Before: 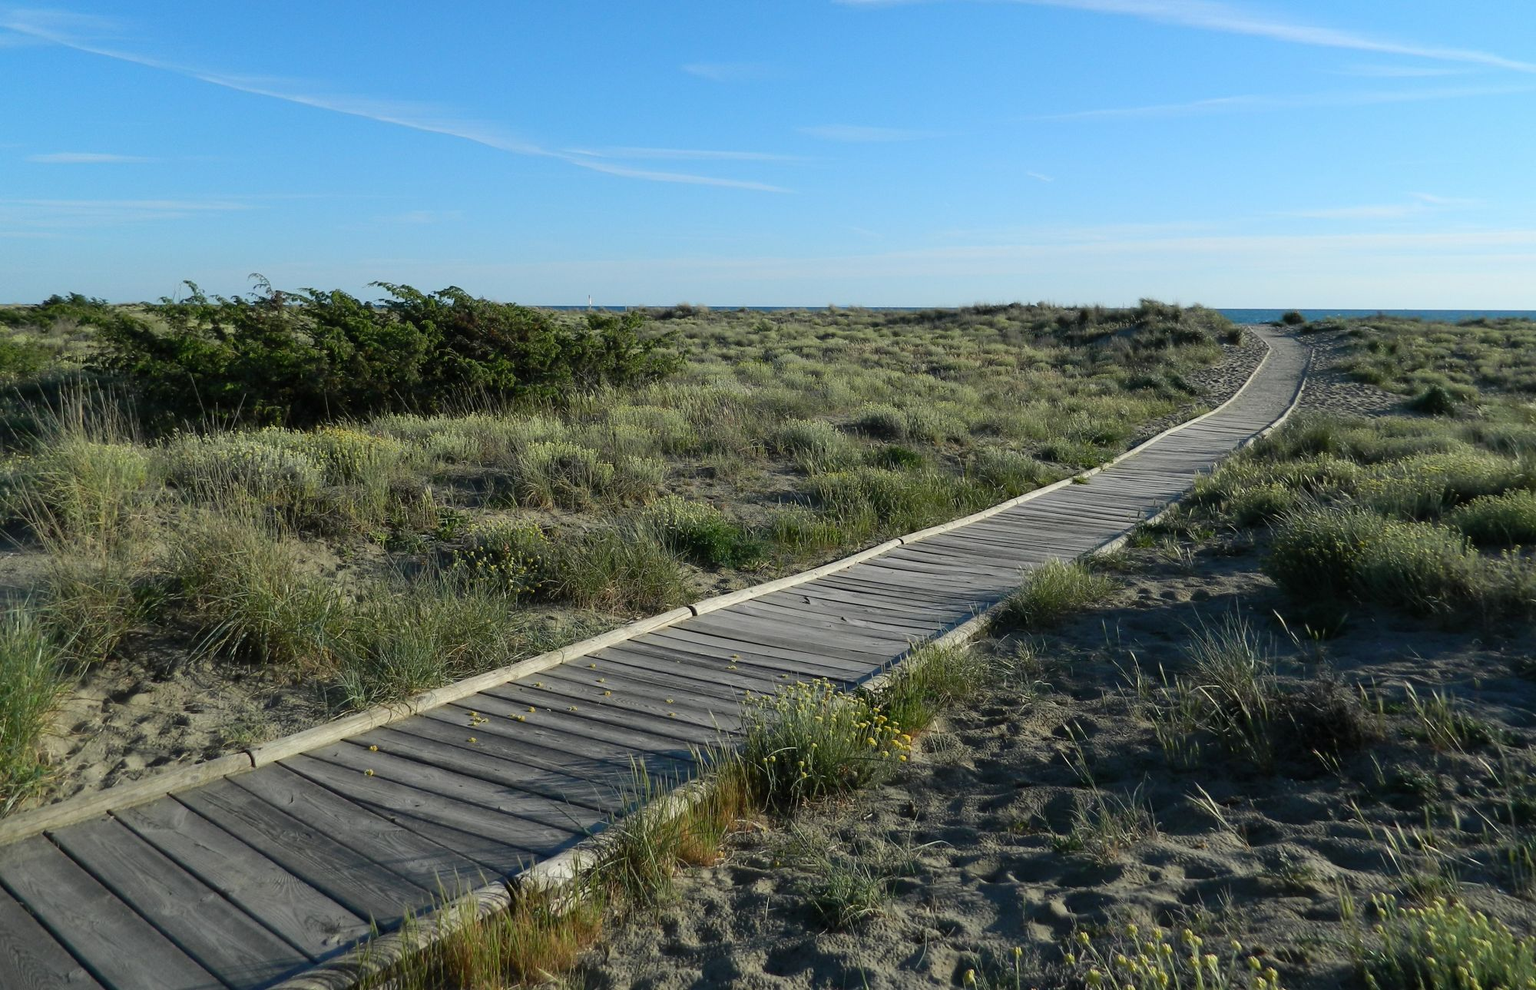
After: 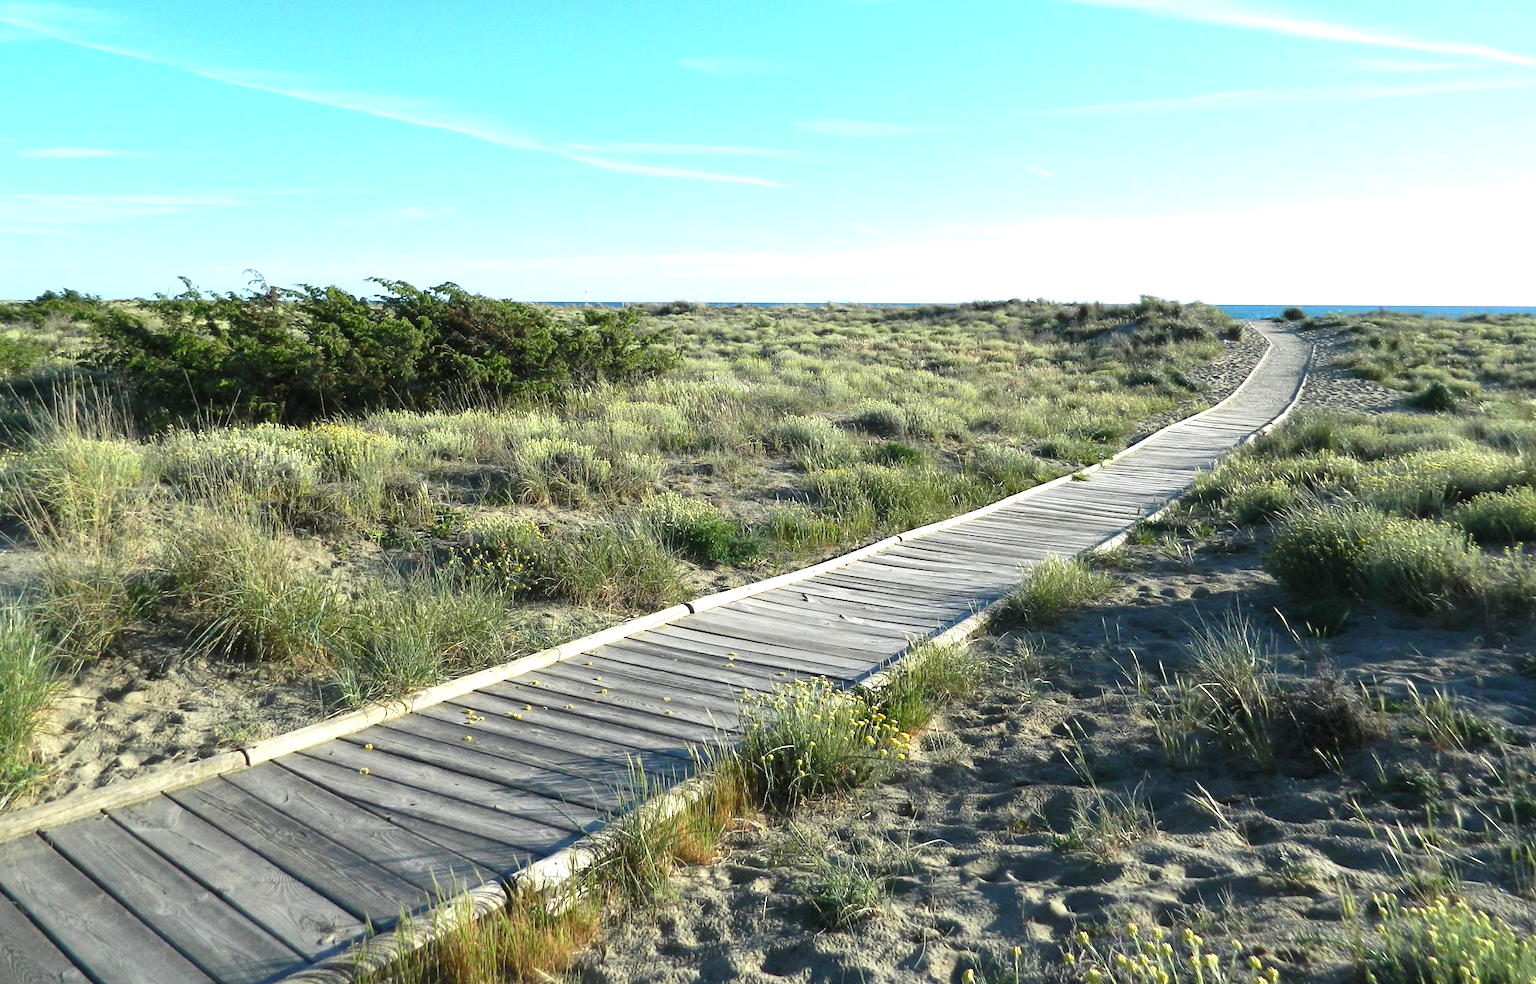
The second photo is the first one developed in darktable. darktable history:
exposure: black level correction 0, exposure 1.298 EV, compensate exposure bias true, compensate highlight preservation false
crop: left 0.452%, top 0.634%, right 0.129%, bottom 0.463%
